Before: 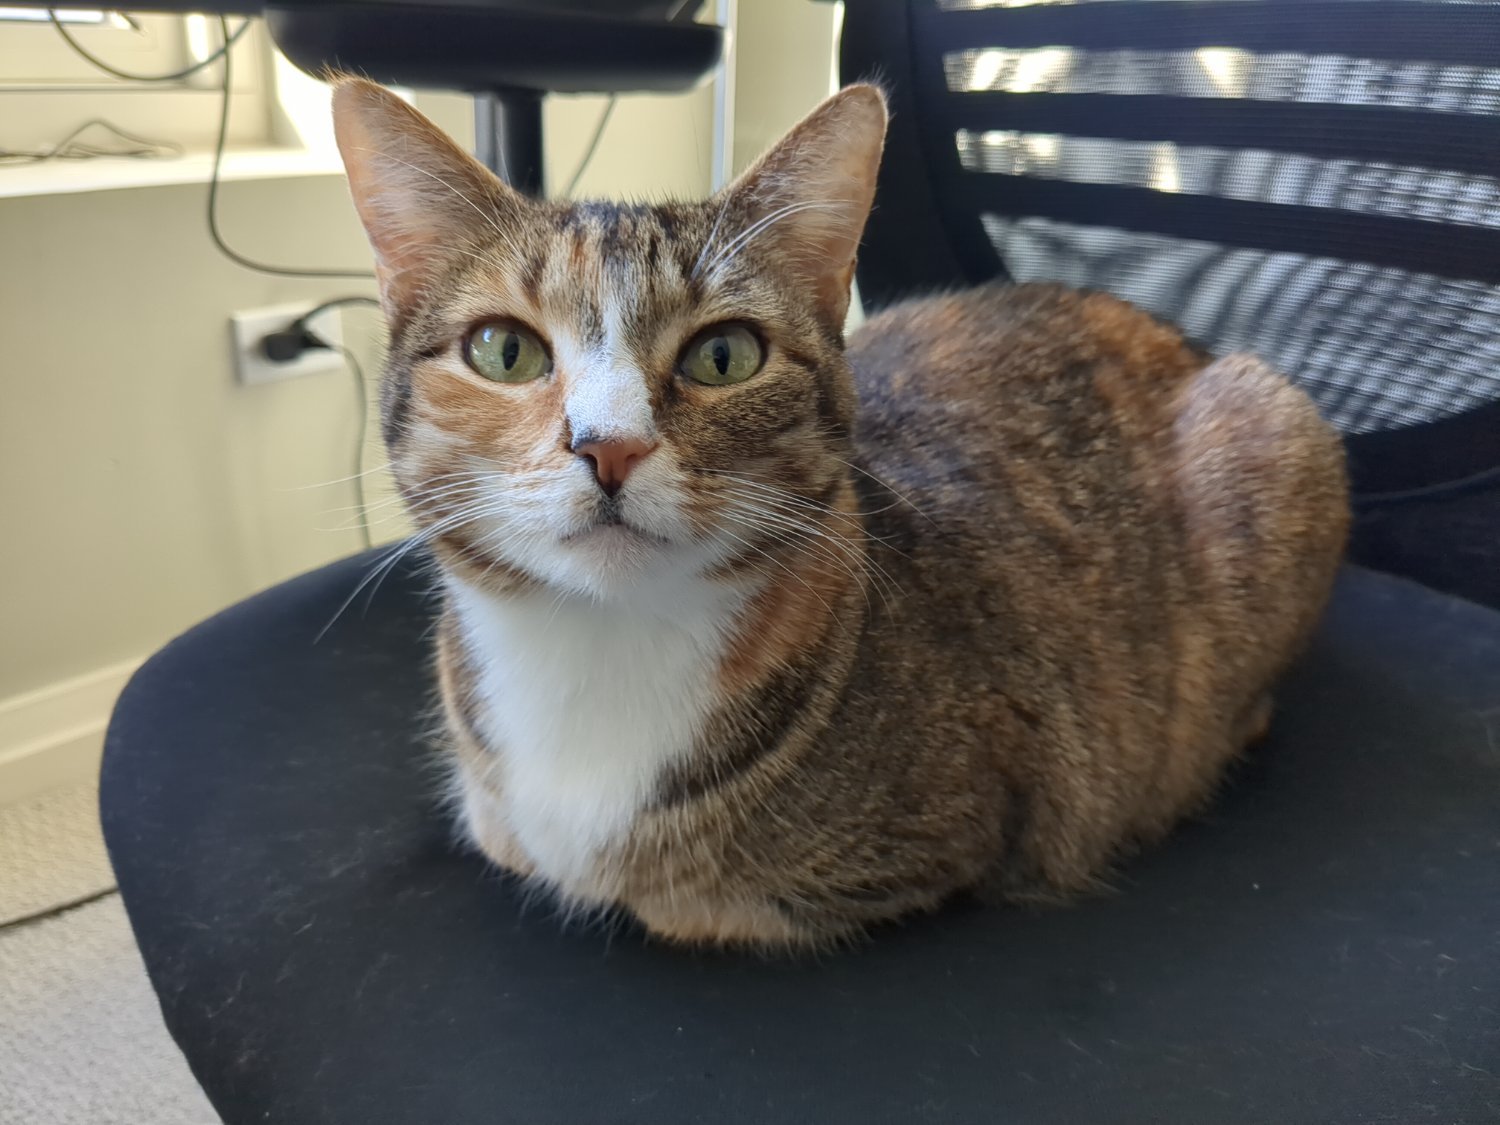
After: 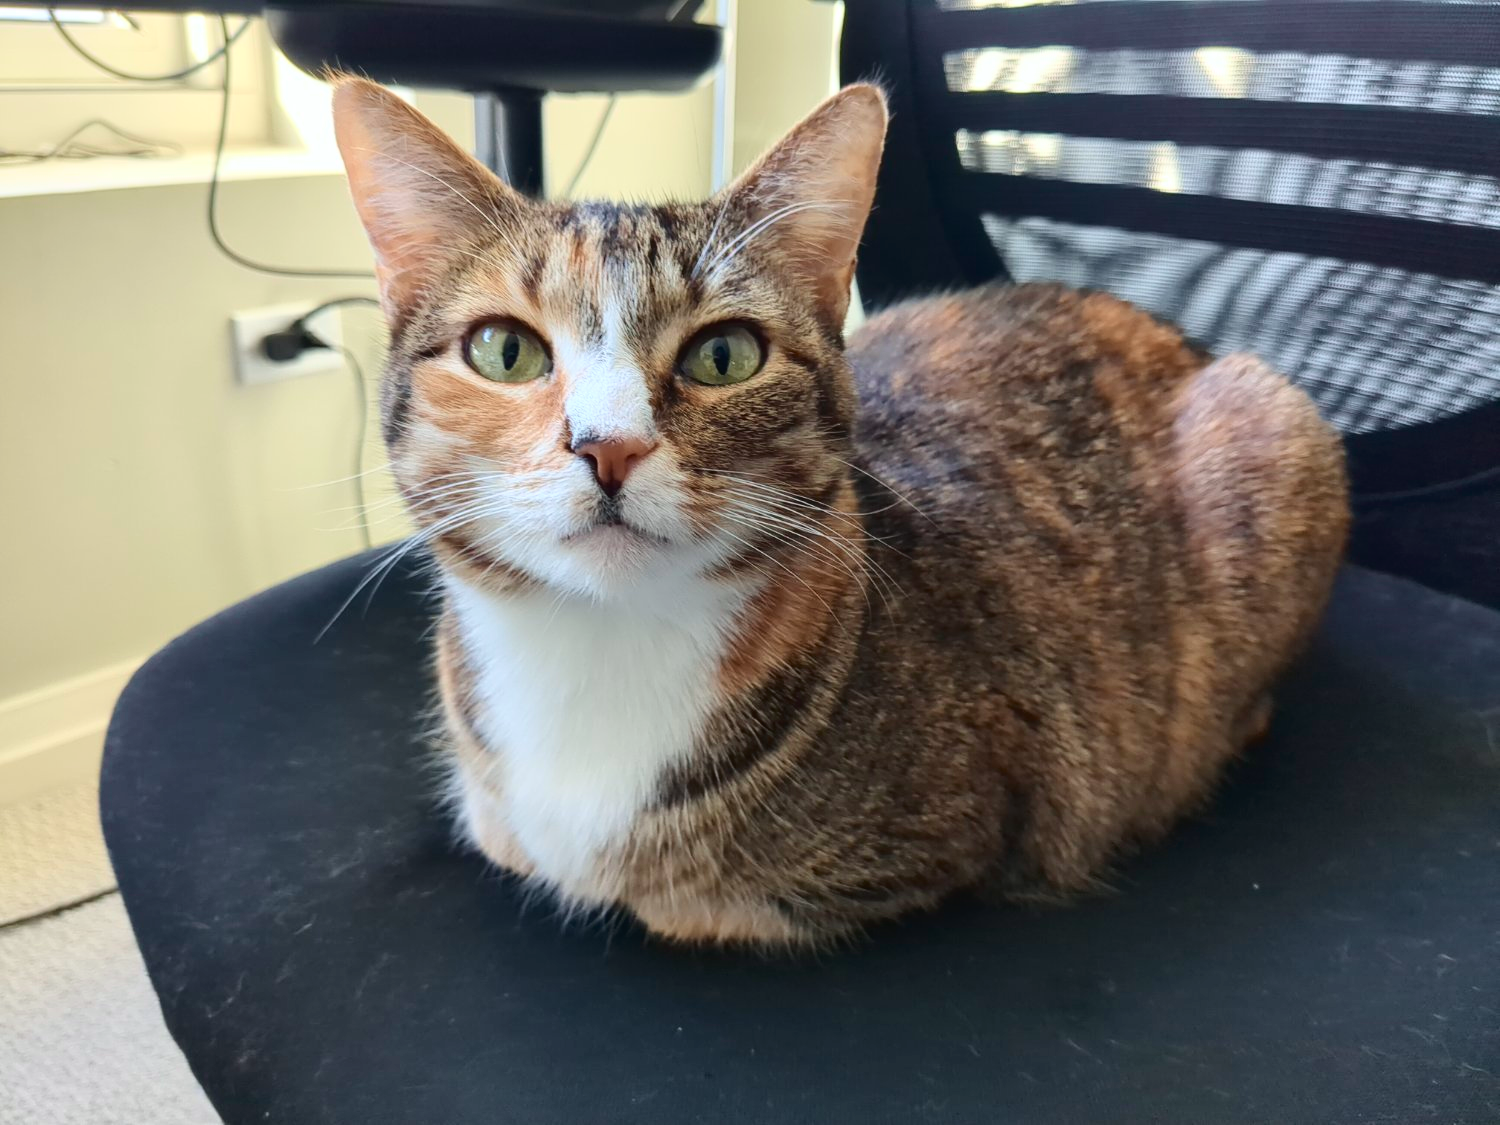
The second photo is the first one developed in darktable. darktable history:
tone curve: curves: ch0 [(0, 0.023) (0.087, 0.065) (0.184, 0.168) (0.45, 0.54) (0.57, 0.683) (0.722, 0.825) (0.877, 0.948) (1, 1)]; ch1 [(0, 0) (0.388, 0.369) (0.44, 0.44) (0.489, 0.481) (0.534, 0.551) (0.657, 0.659) (1, 1)]; ch2 [(0, 0) (0.353, 0.317) (0.408, 0.427) (0.472, 0.46) (0.5, 0.496) (0.537, 0.539) (0.576, 0.592) (0.625, 0.631) (1, 1)], color space Lab, independent channels, preserve colors none
